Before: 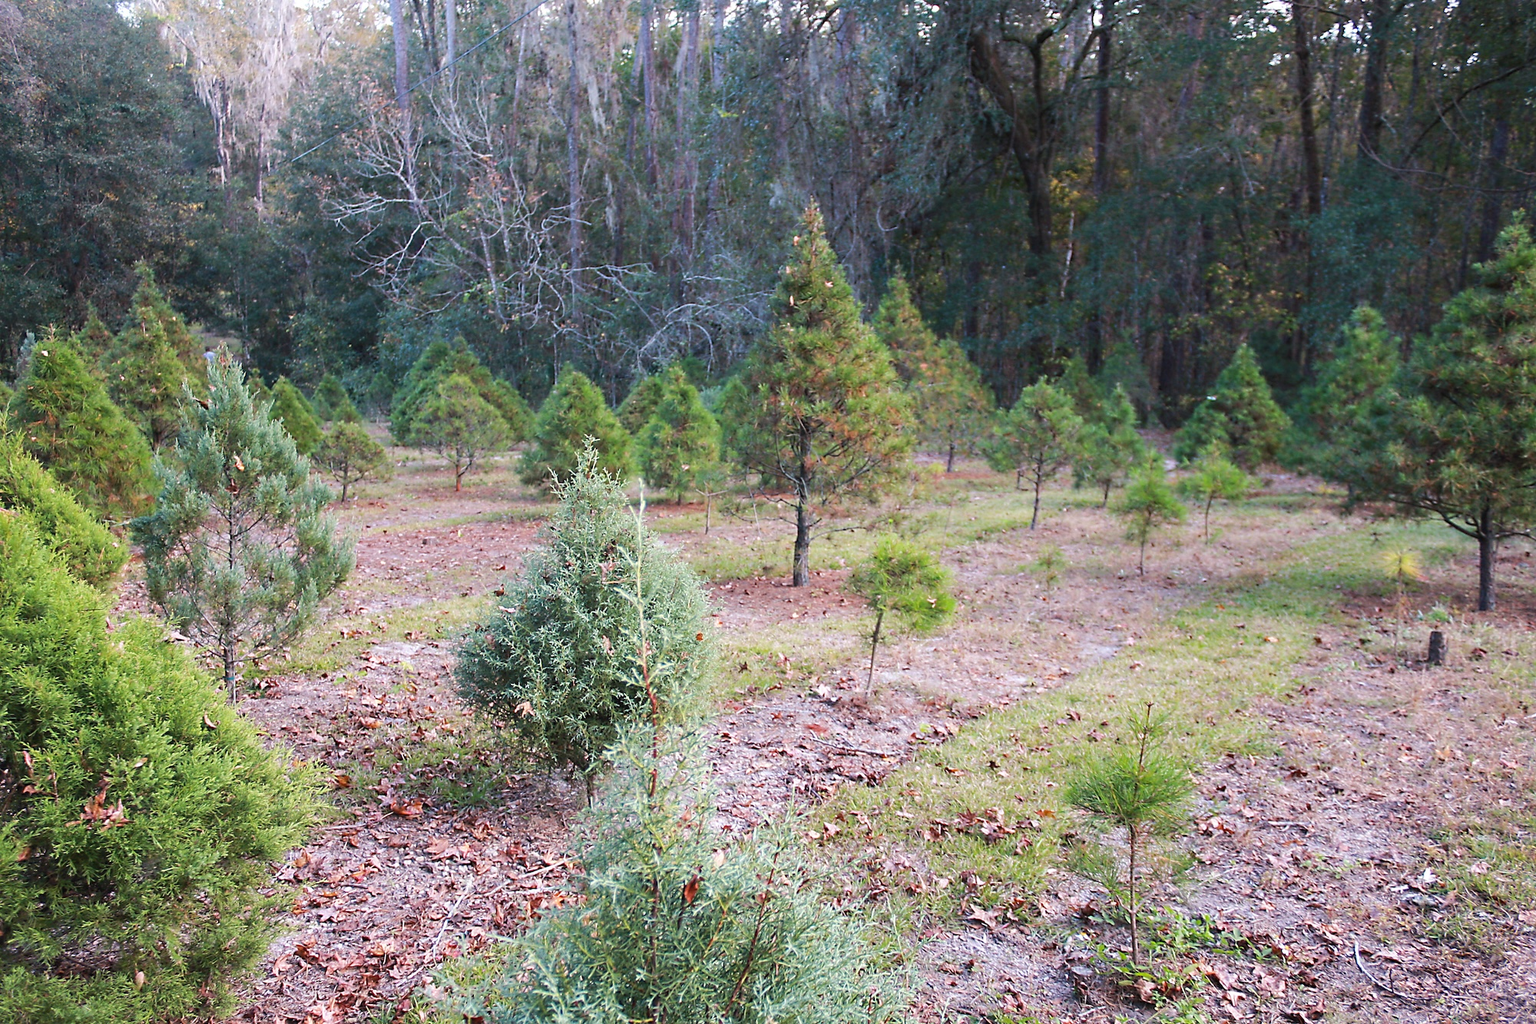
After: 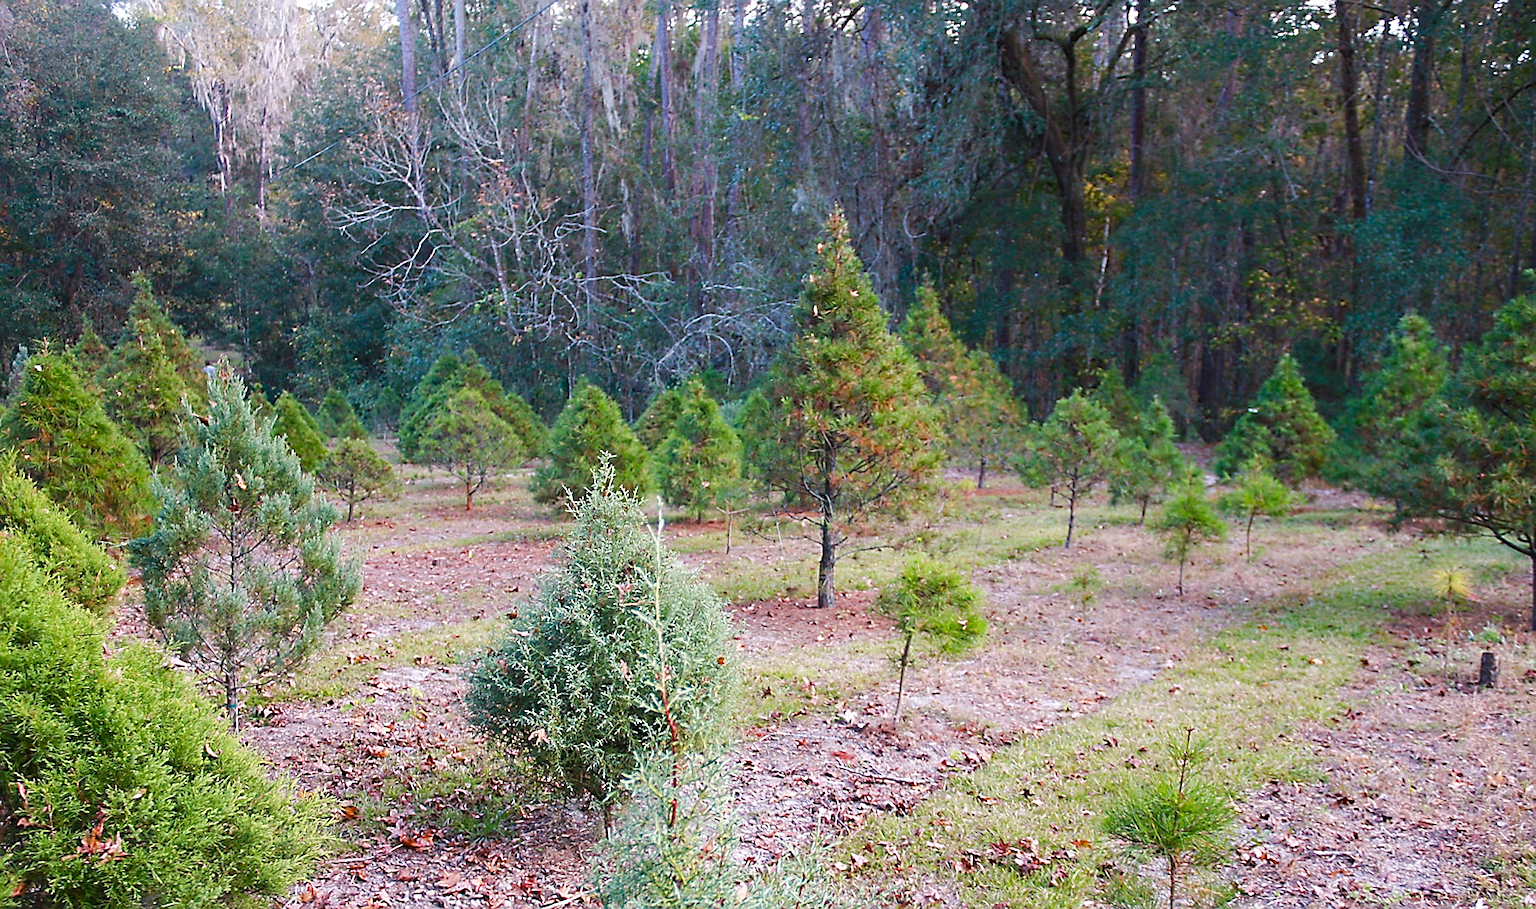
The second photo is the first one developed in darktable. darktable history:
crop and rotate: angle 0.2°, left 0.275%, right 3.127%, bottom 14.18%
color balance rgb: perceptual saturation grading › global saturation 20%, perceptual saturation grading › highlights -25%, perceptual saturation grading › shadows 50%
sharpen: on, module defaults
